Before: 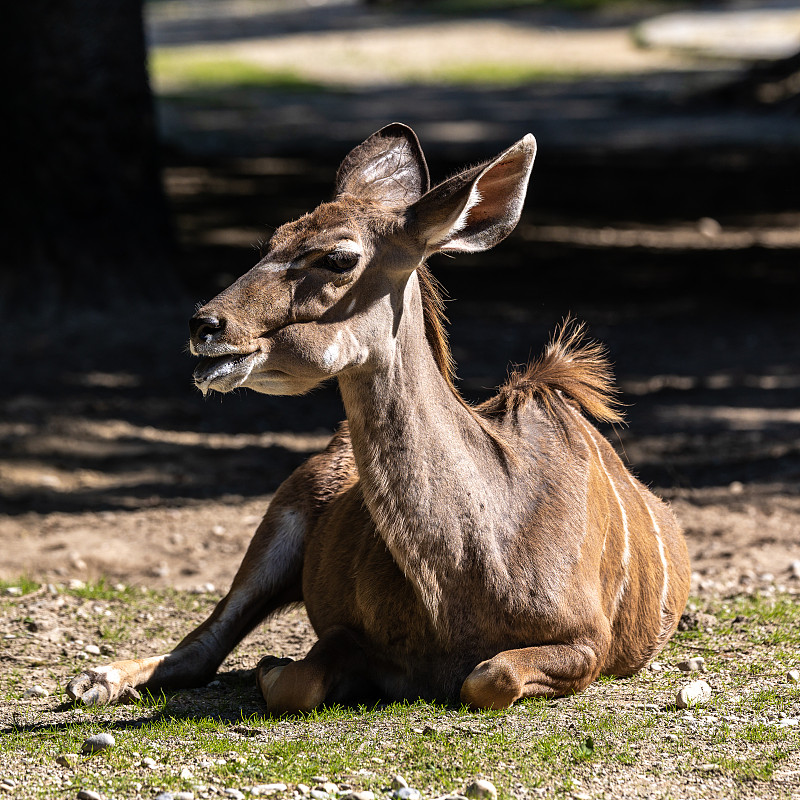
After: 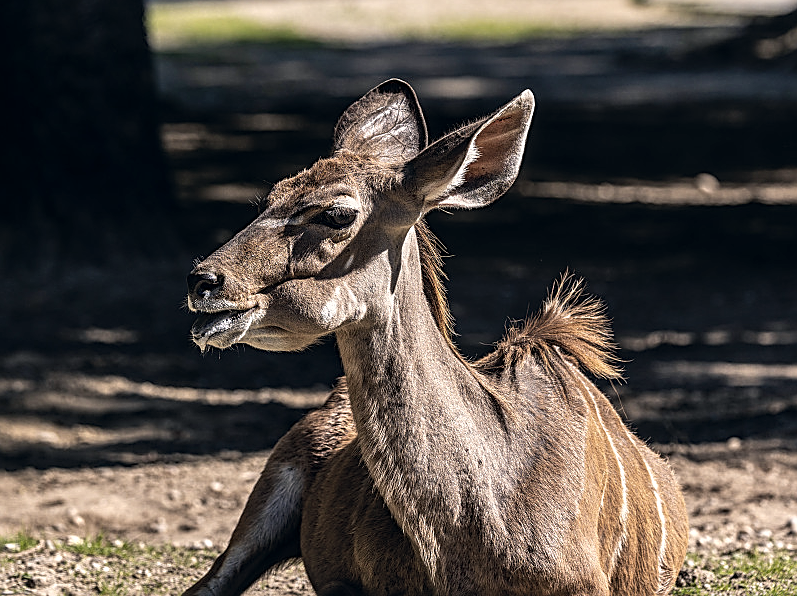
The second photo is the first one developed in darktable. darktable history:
sharpen: amount 0.57
local contrast: on, module defaults
color correction: highlights a* 2.8, highlights b* 5.03, shadows a* -1.76, shadows b* -4.85, saturation 0.772
crop: left 0.253%, top 5.562%, bottom 19.823%
